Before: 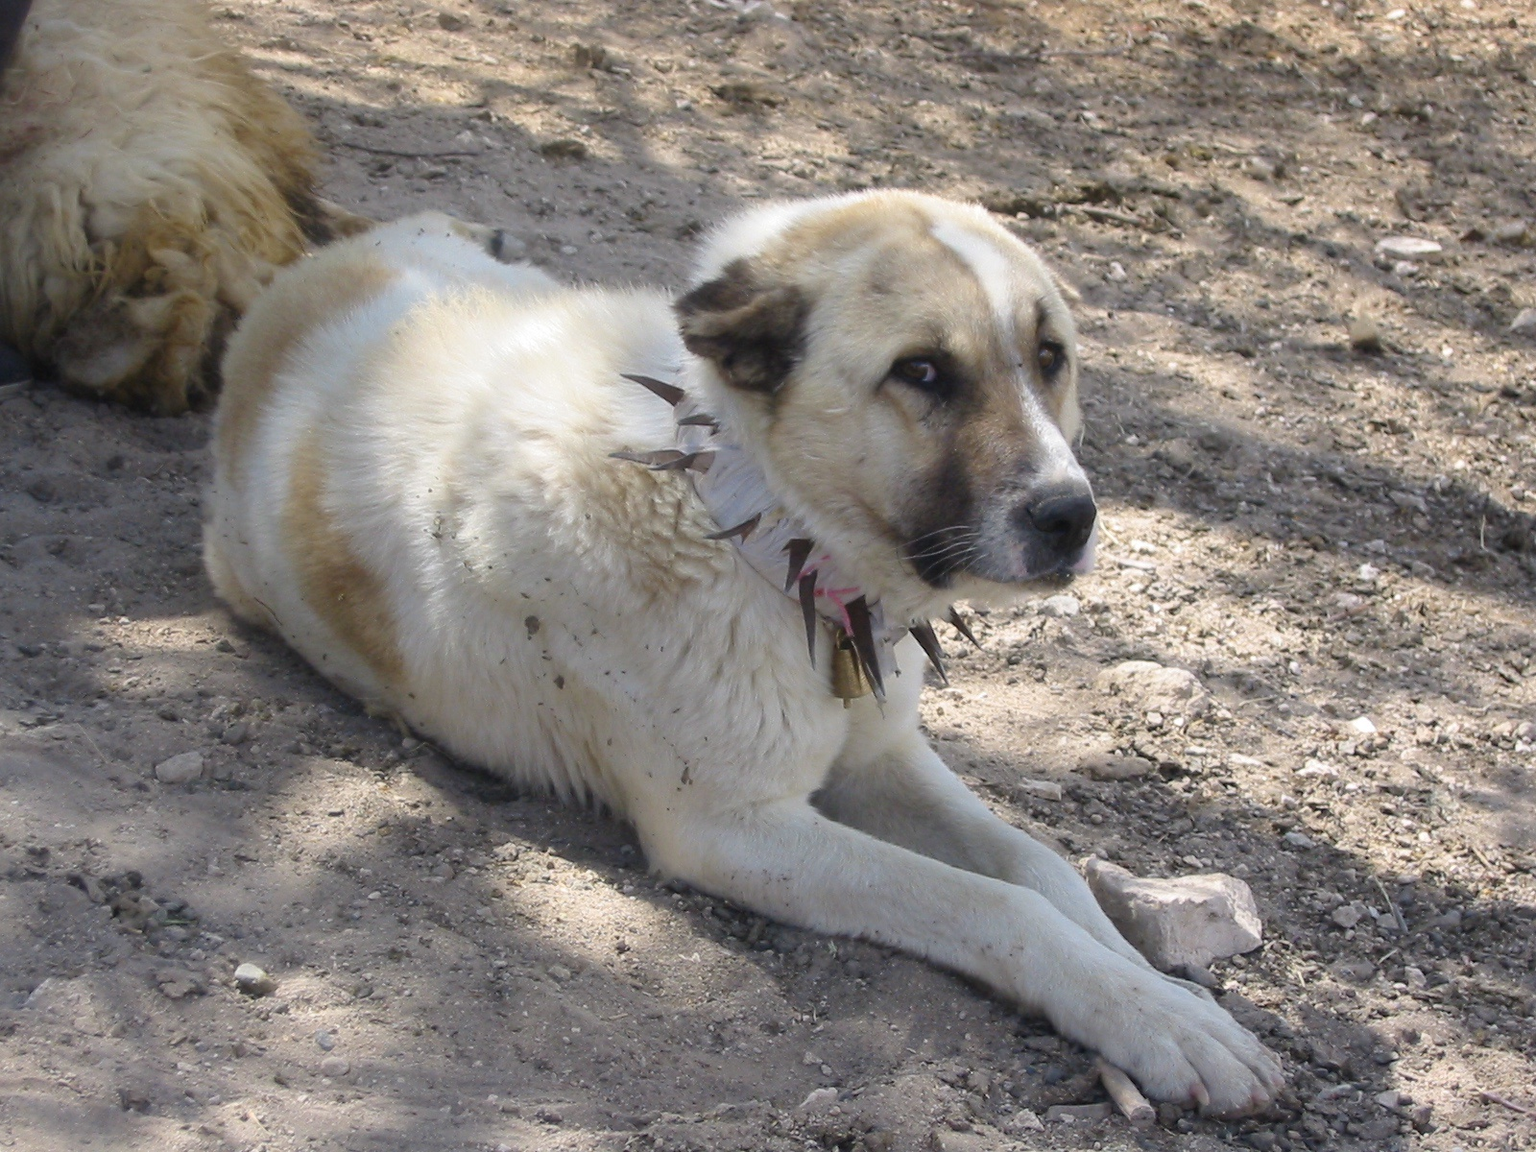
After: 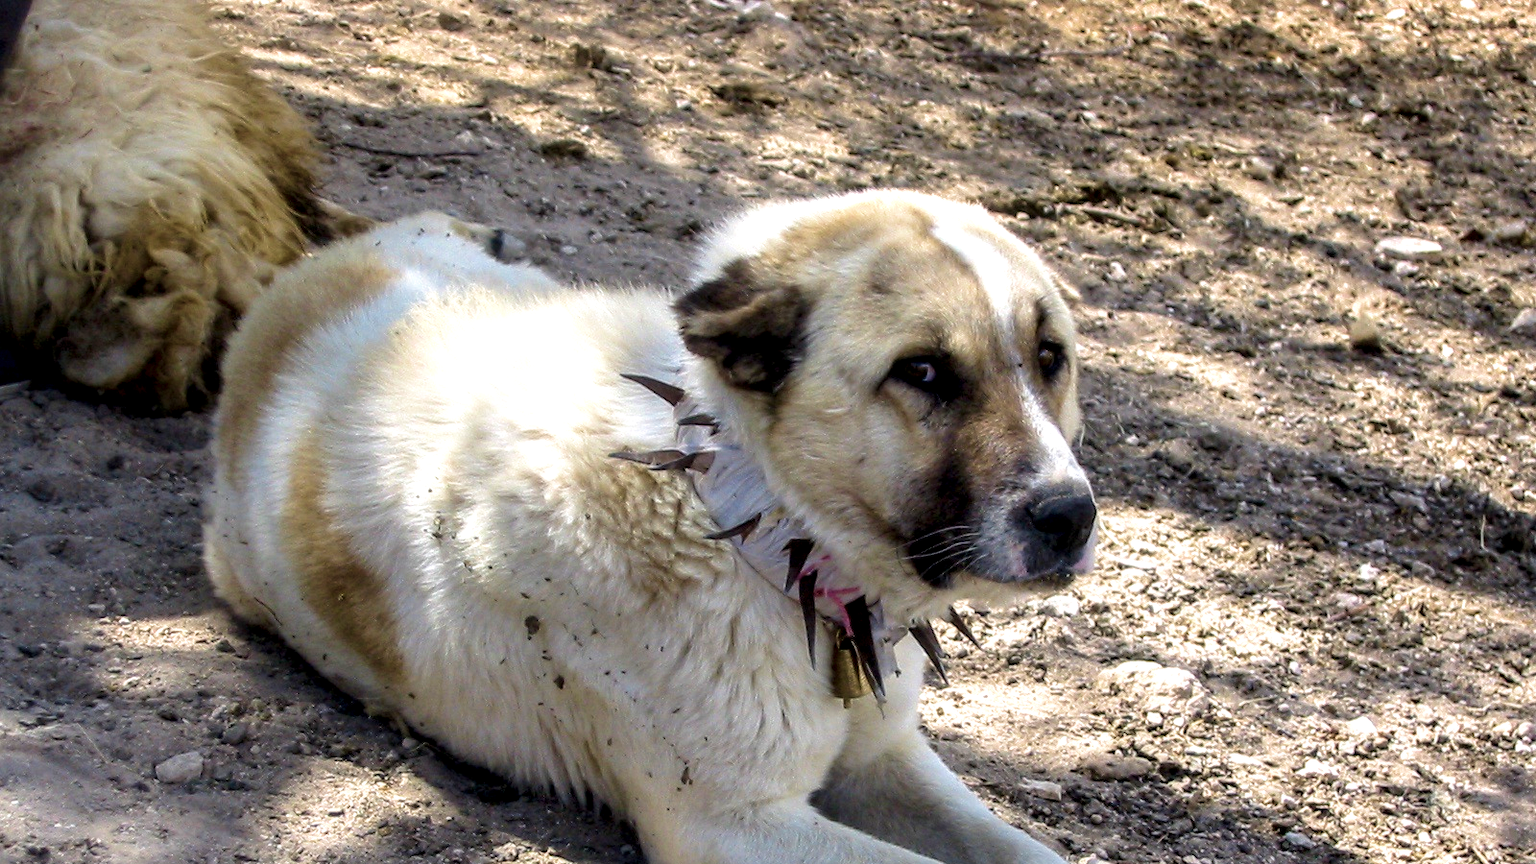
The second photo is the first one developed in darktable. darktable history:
crop: bottom 24.983%
velvia: strength 56.53%
local contrast: highlights 17%, detail 188%
